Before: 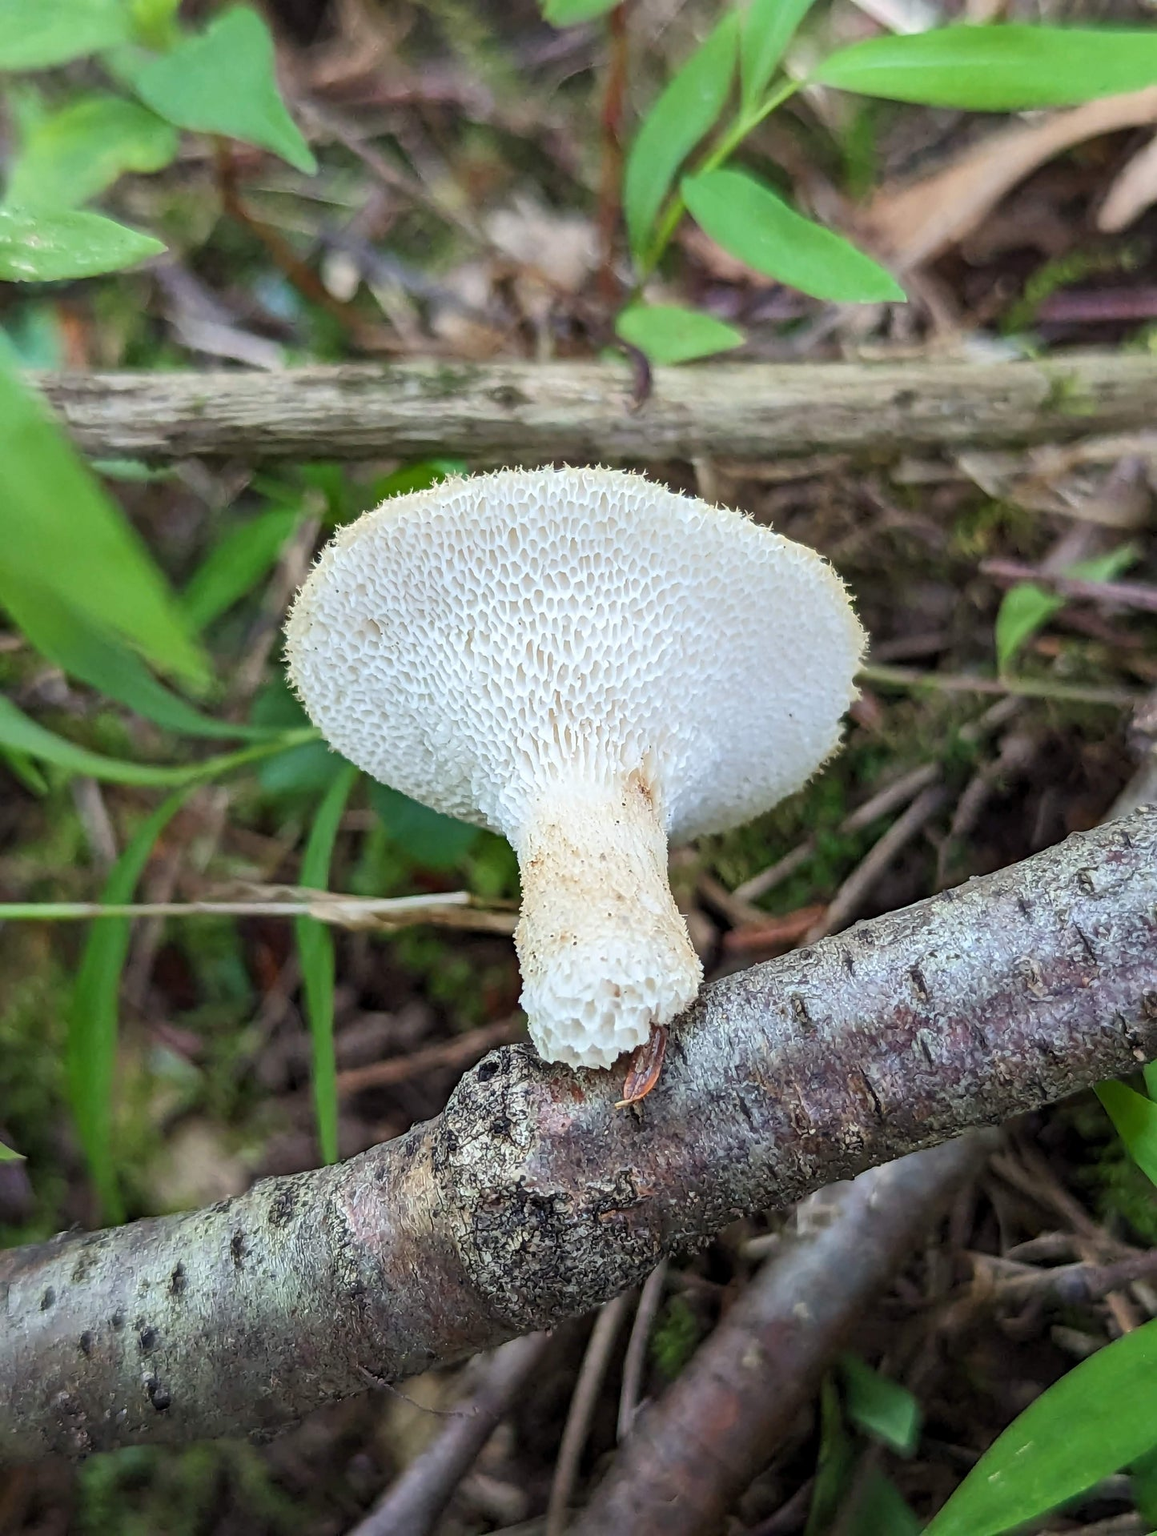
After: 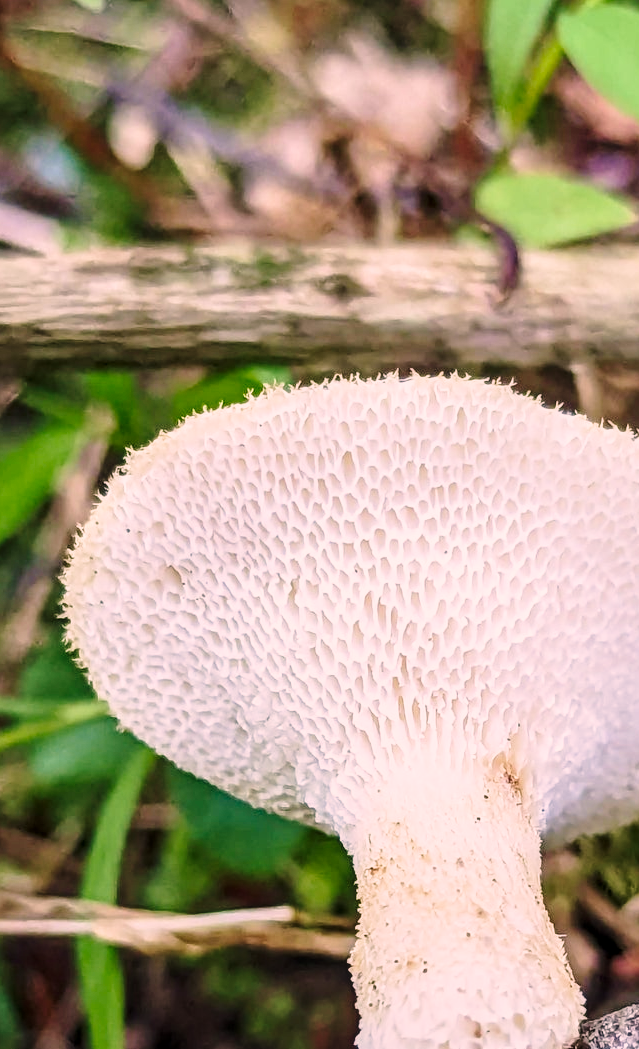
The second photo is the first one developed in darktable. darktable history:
local contrast: on, module defaults
exposure: exposure -0.419 EV, compensate exposure bias true, compensate highlight preservation false
base curve: curves: ch0 [(0, 0) (0.028, 0.03) (0.121, 0.232) (0.46, 0.748) (0.859, 0.968) (1, 1)], preserve colors none
crop: left 20.305%, top 10.856%, right 35.434%, bottom 34.479%
color correction: highlights a* 12.78, highlights b* 5.46
velvia: on, module defaults
